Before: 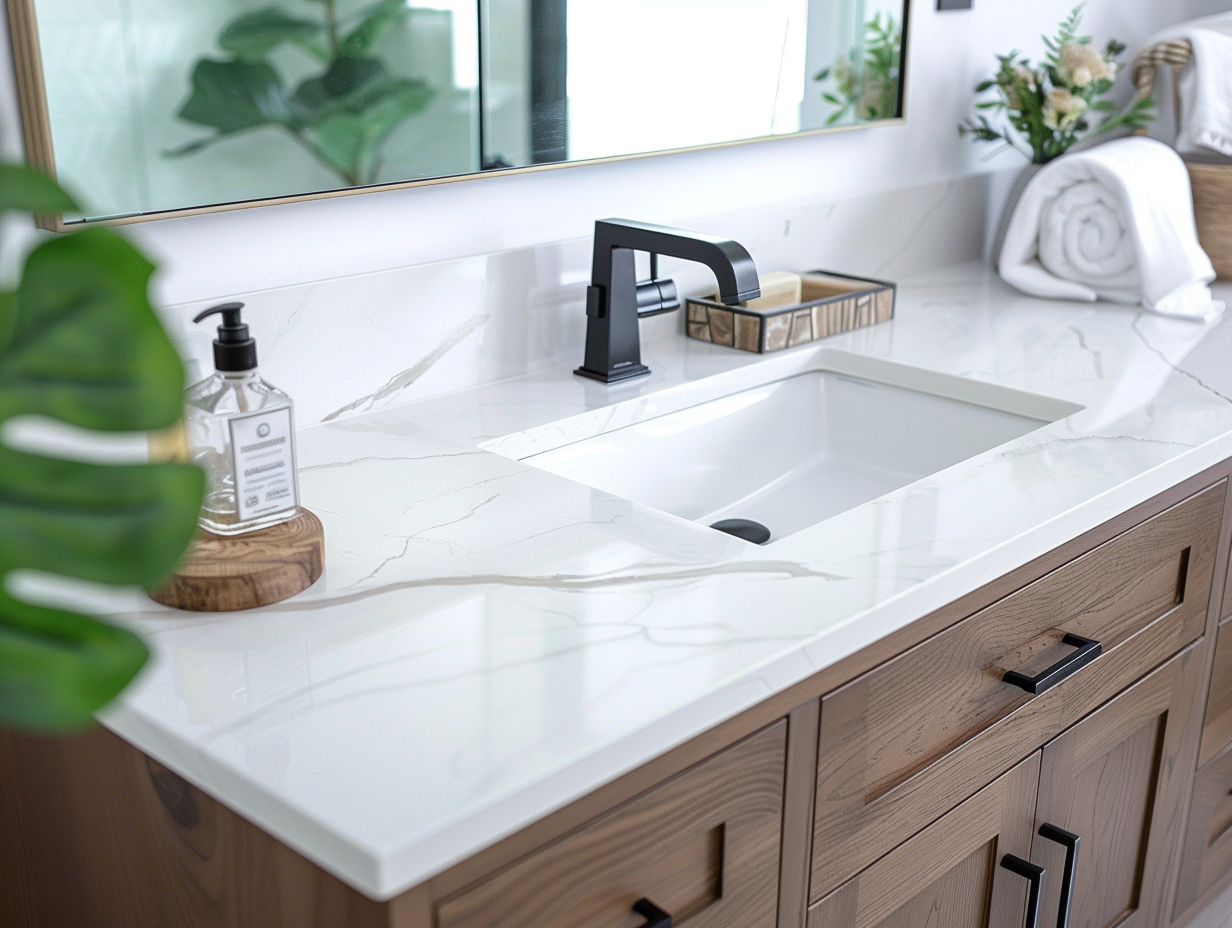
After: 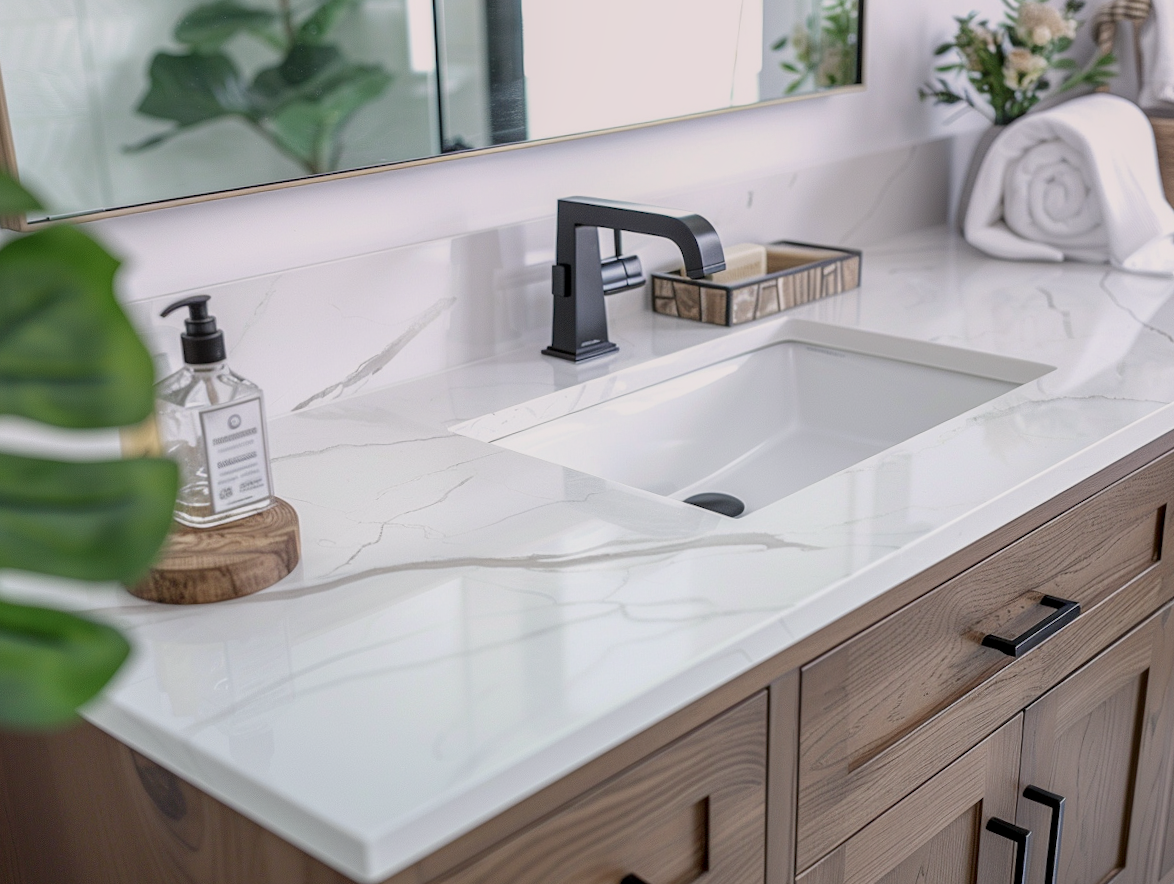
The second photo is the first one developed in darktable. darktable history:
local contrast: on, module defaults
graduated density: density 0.38 EV, hardness 21%, rotation -6.11°, saturation 32%
color balance: contrast -15%
rotate and perspective: rotation -2.12°, lens shift (vertical) 0.009, lens shift (horizontal) -0.008, automatic cropping original format, crop left 0.036, crop right 0.964, crop top 0.05, crop bottom 0.959
